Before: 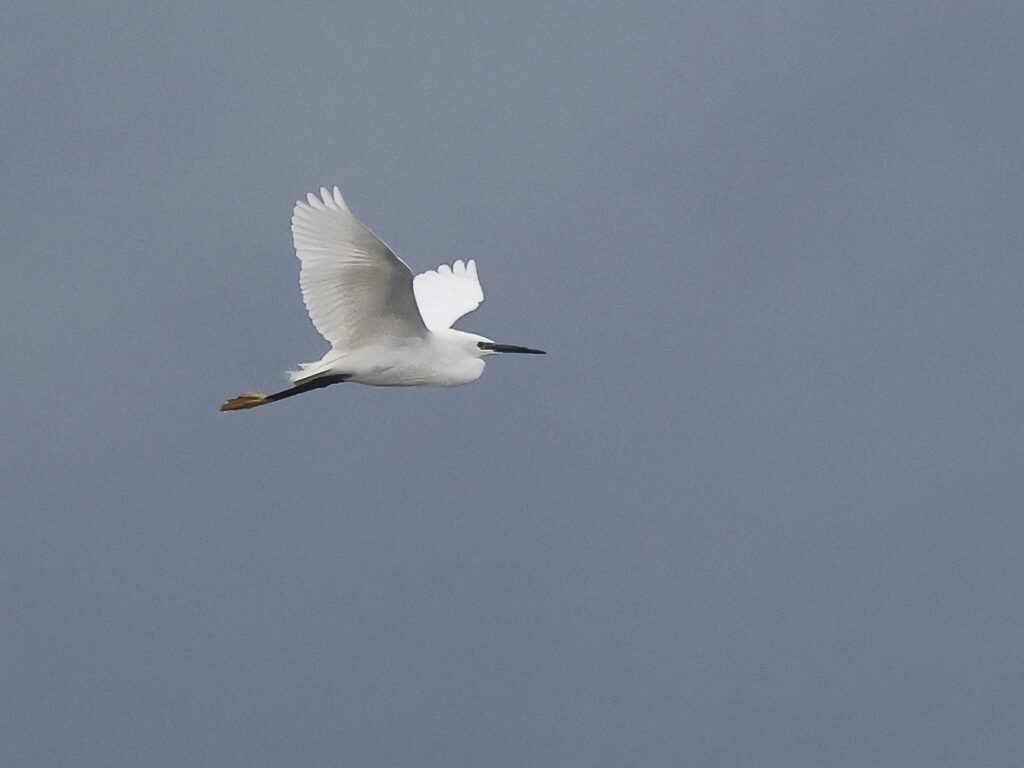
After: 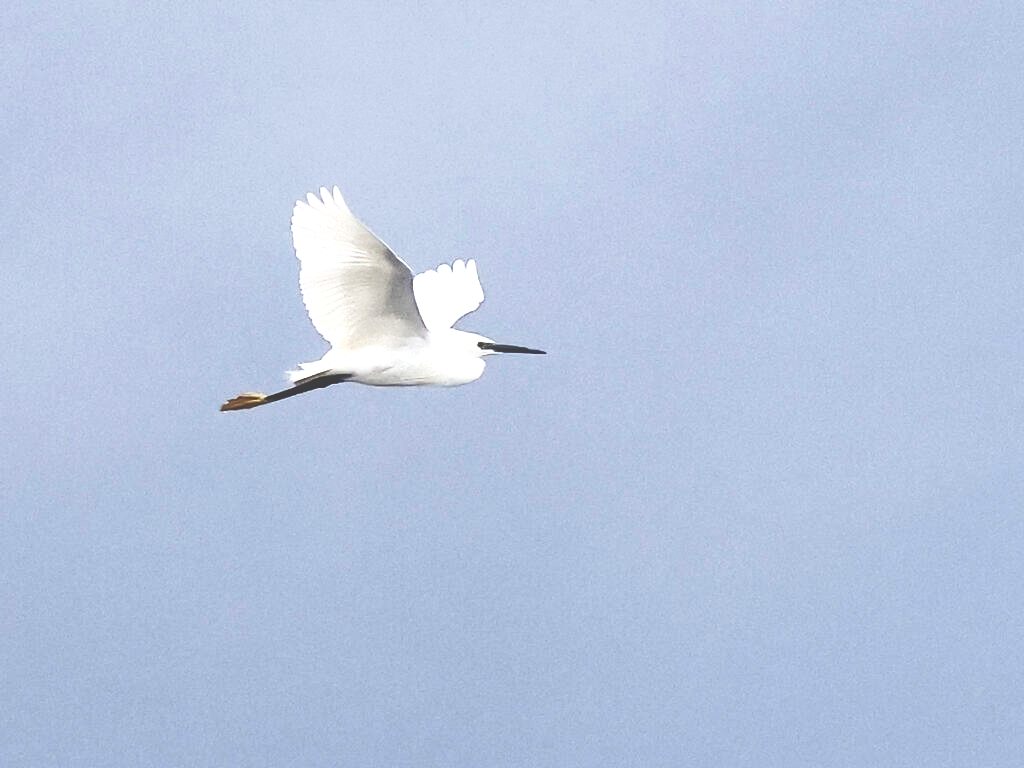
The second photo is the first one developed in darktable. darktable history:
tone curve: curves: ch0 [(0, 0) (0.003, 0.224) (0.011, 0.229) (0.025, 0.234) (0.044, 0.242) (0.069, 0.249) (0.1, 0.256) (0.136, 0.265) (0.177, 0.285) (0.224, 0.304) (0.277, 0.337) (0.335, 0.385) (0.399, 0.435) (0.468, 0.507) (0.543, 0.59) (0.623, 0.674) (0.709, 0.763) (0.801, 0.852) (0.898, 0.931) (1, 1)], preserve colors none
exposure: exposure 1.137 EV, compensate highlight preservation false
contrast brightness saturation: contrast 0.19, brightness -0.11, saturation 0.21
